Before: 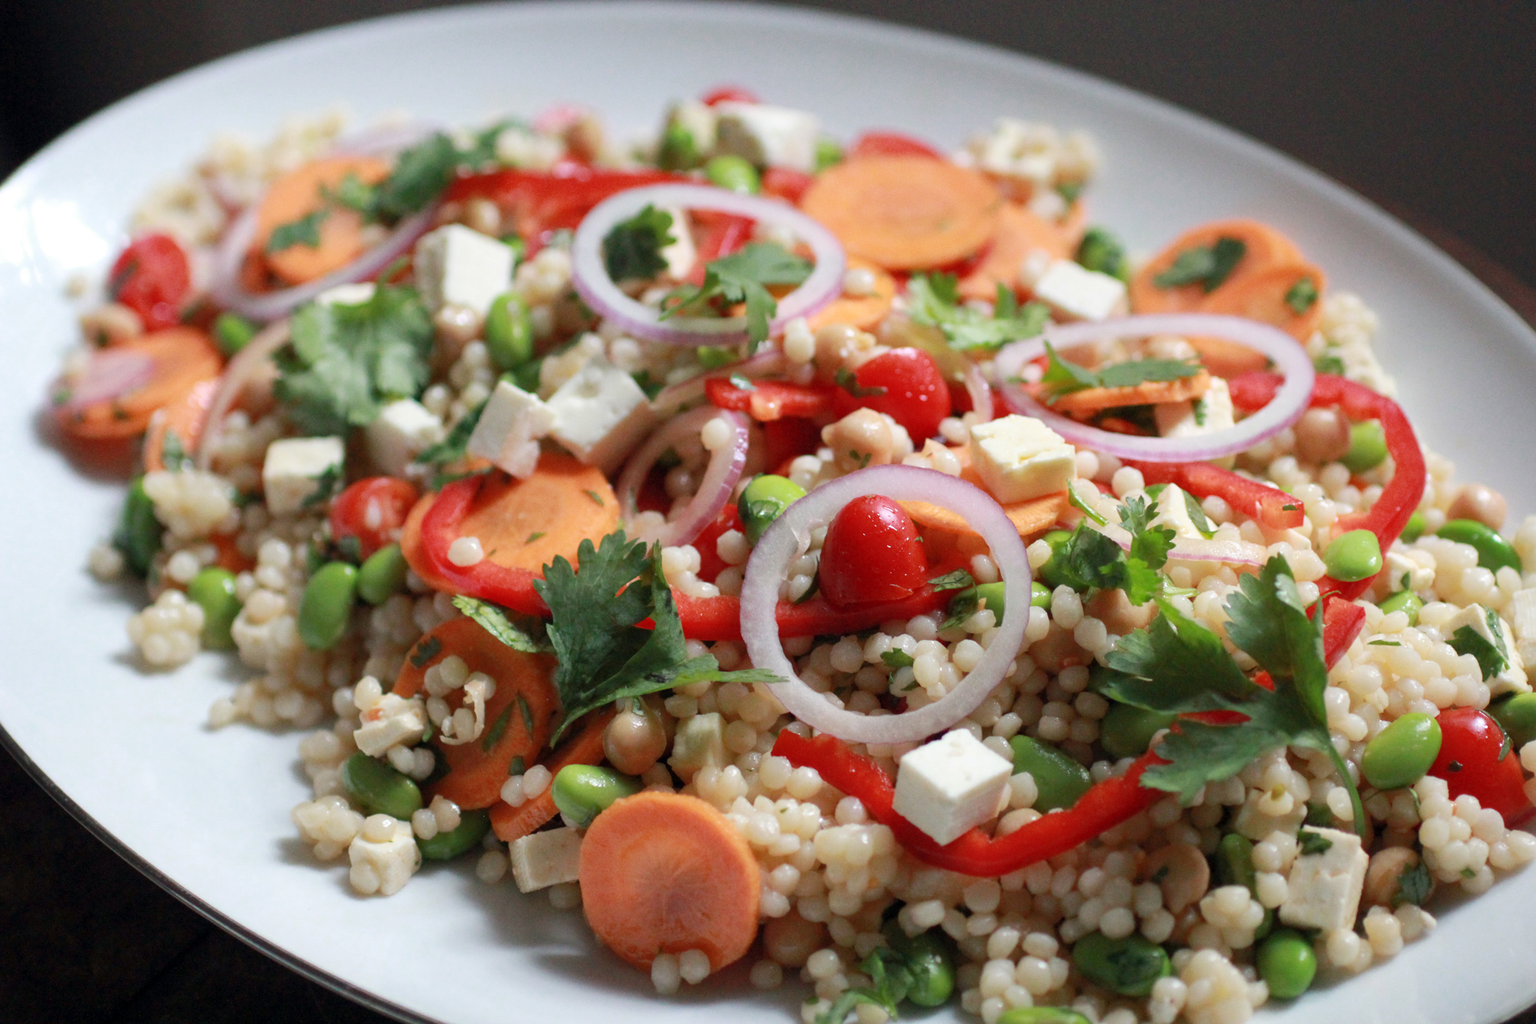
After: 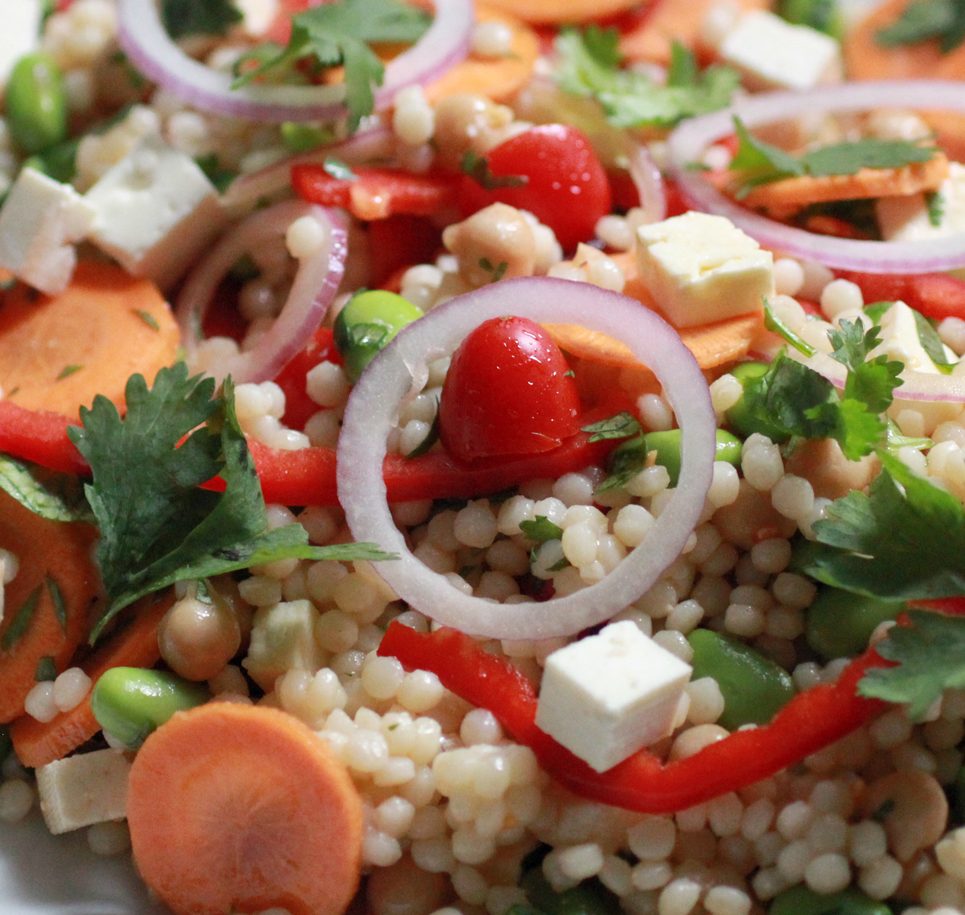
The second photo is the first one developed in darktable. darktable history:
crop: left 31.379%, top 24.658%, right 20.326%, bottom 6.628%
